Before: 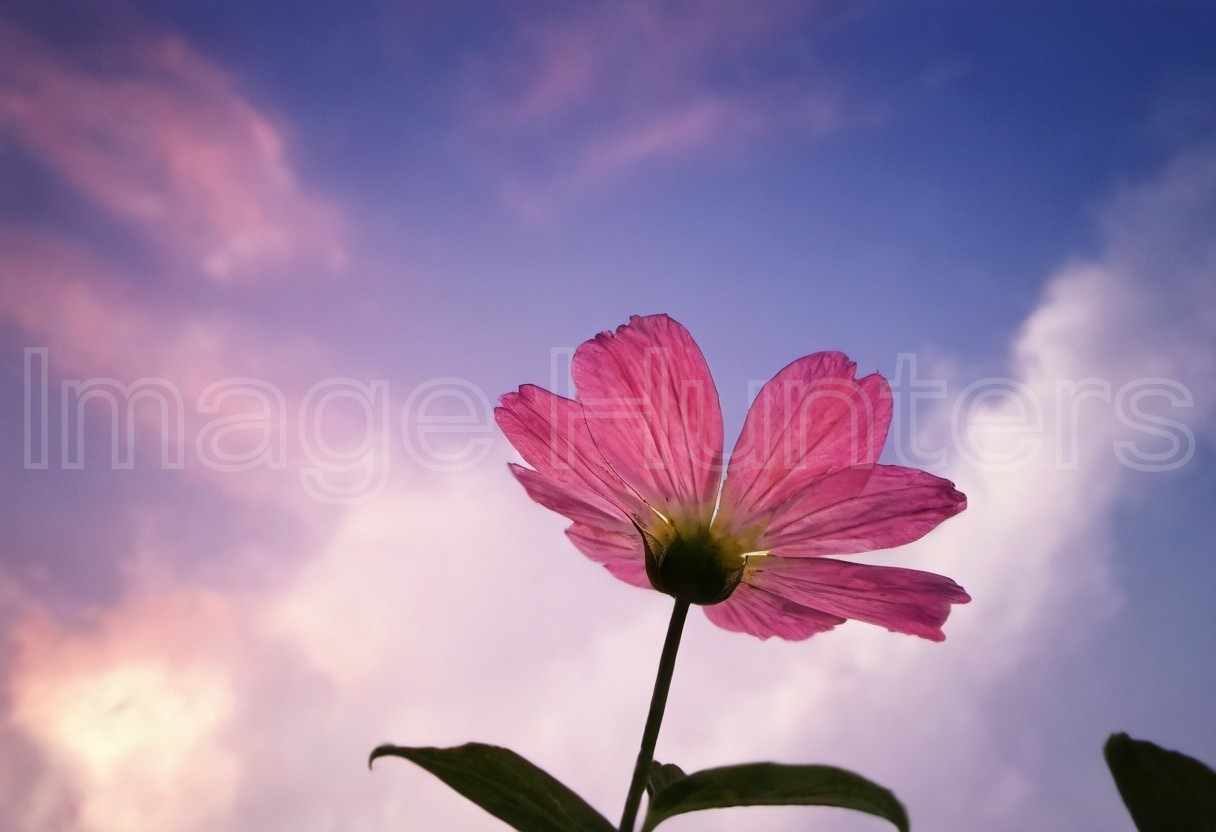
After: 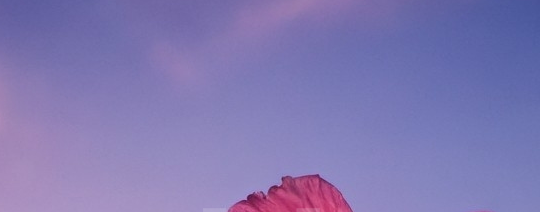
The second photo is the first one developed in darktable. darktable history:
crop: left 28.67%, top 16.796%, right 26.869%, bottom 57.678%
